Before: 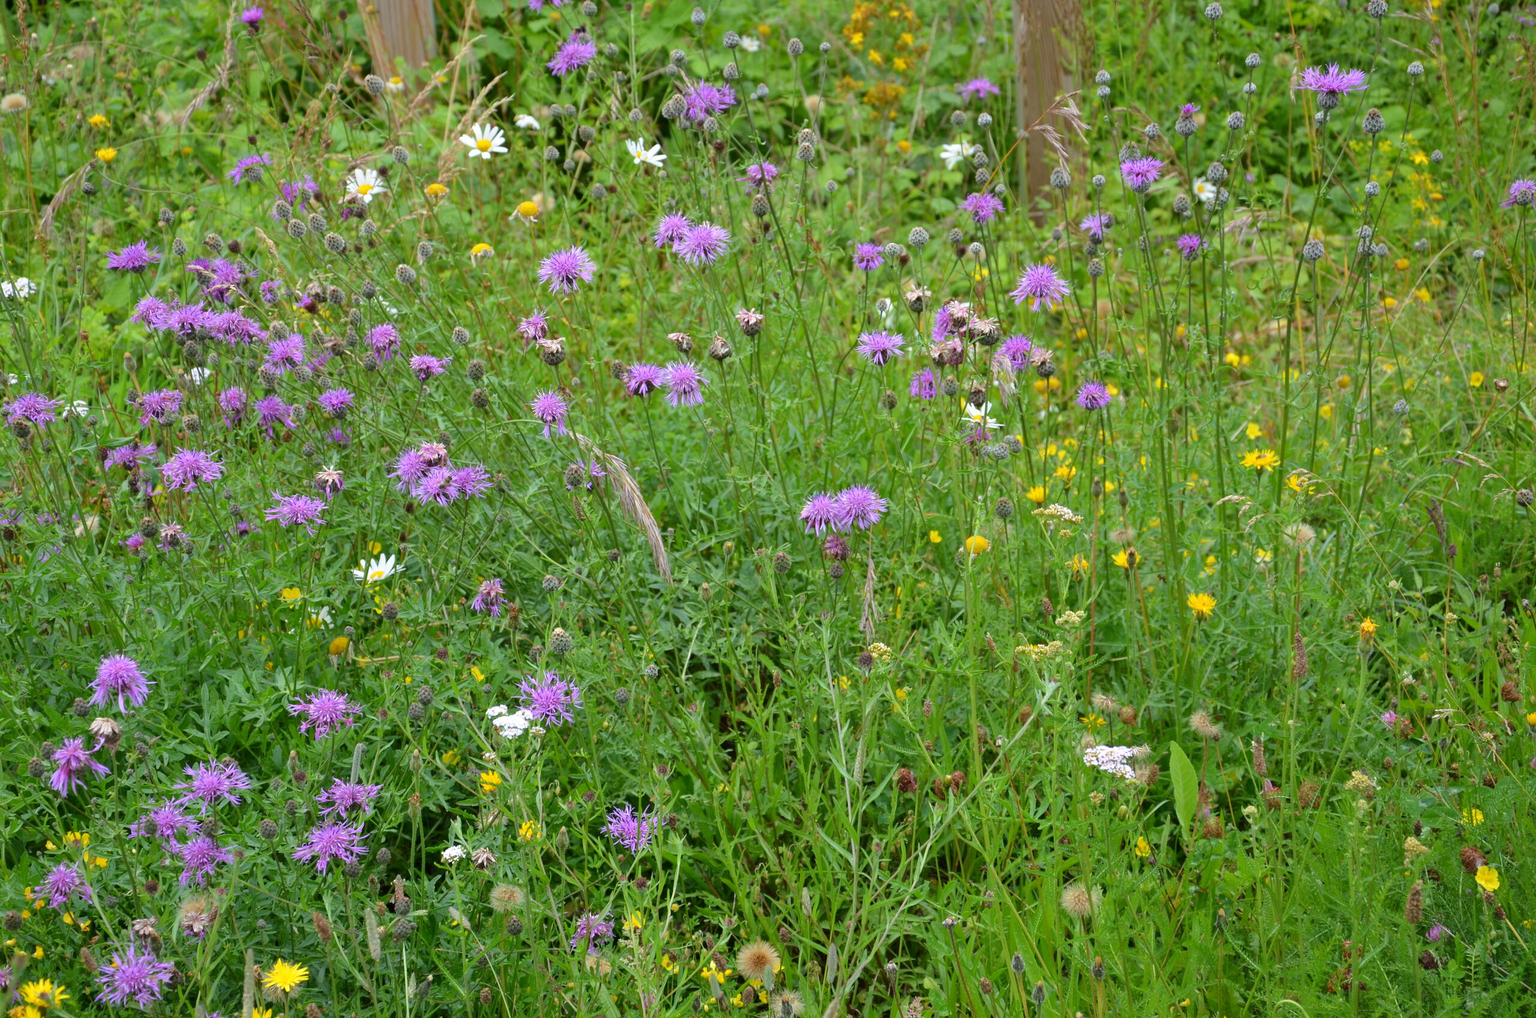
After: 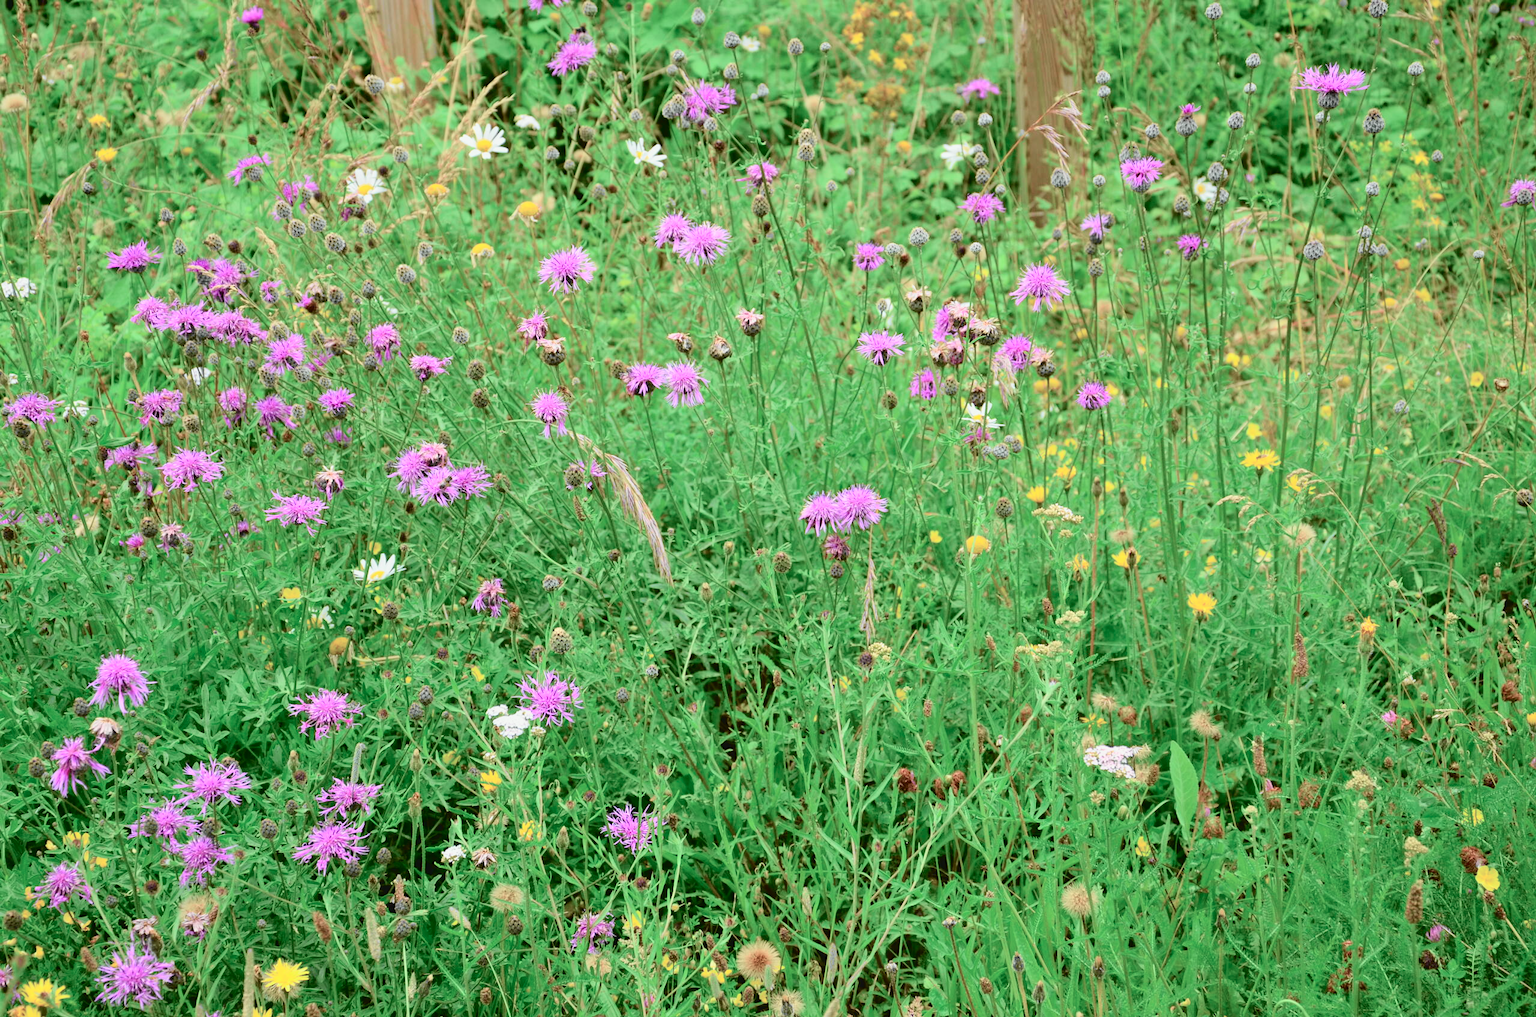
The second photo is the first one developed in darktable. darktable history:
tone curve: curves: ch0 [(0, 0.039) (0.113, 0.081) (0.204, 0.204) (0.498, 0.608) (0.709, 0.819) (0.984, 0.961)]; ch1 [(0, 0) (0.172, 0.123) (0.317, 0.272) (0.414, 0.382) (0.476, 0.479) (0.505, 0.501) (0.528, 0.54) (0.618, 0.647) (0.709, 0.764) (1, 1)]; ch2 [(0, 0) (0.411, 0.424) (0.492, 0.502) (0.521, 0.513) (0.537, 0.57) (0.686, 0.638) (1, 1)], color space Lab, independent channels, preserve colors none
